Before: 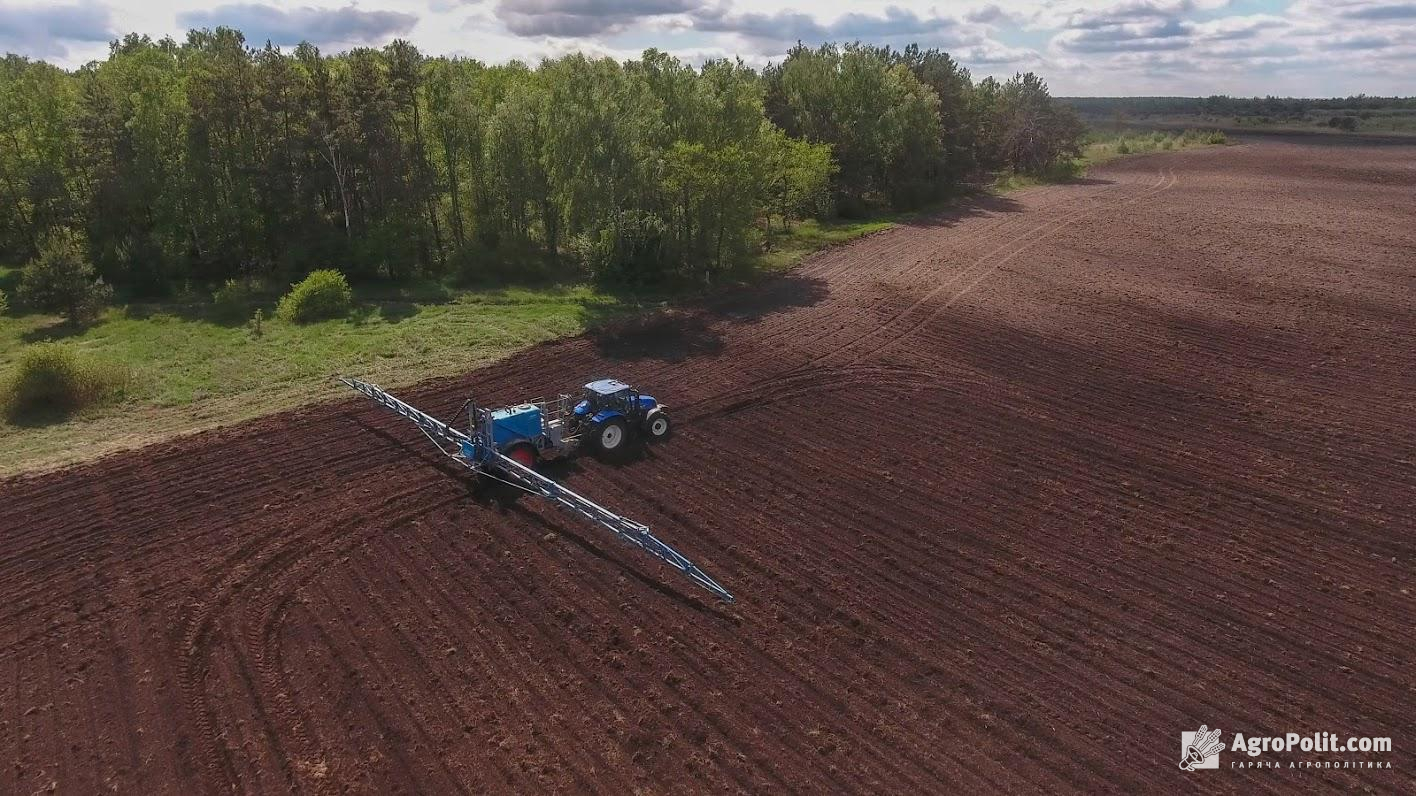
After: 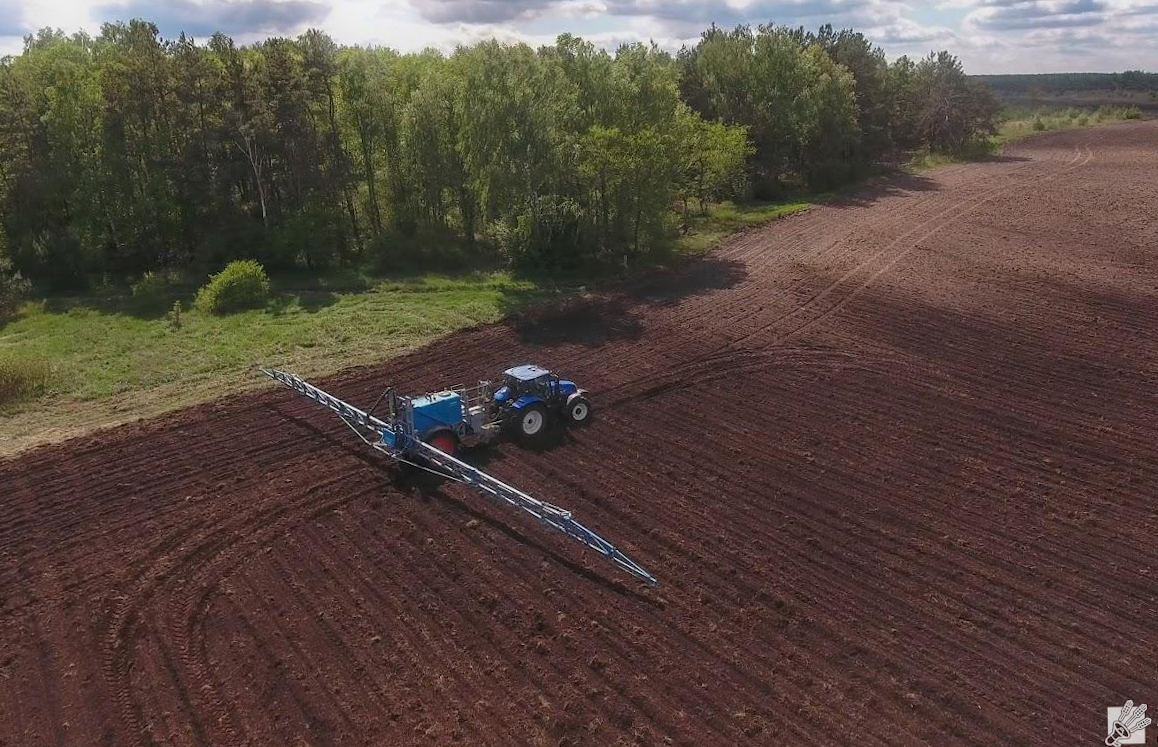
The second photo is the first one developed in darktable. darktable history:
crop and rotate: angle 1°, left 4.281%, top 0.642%, right 11.383%, bottom 2.486%
bloom: size 5%, threshold 95%, strength 15%
